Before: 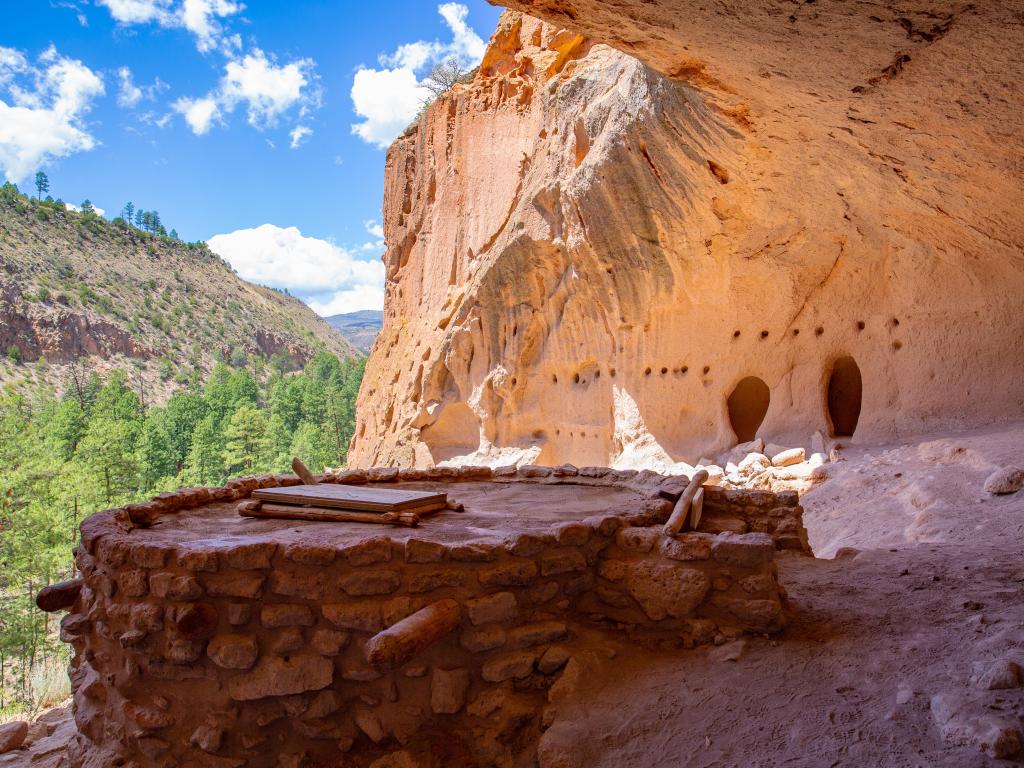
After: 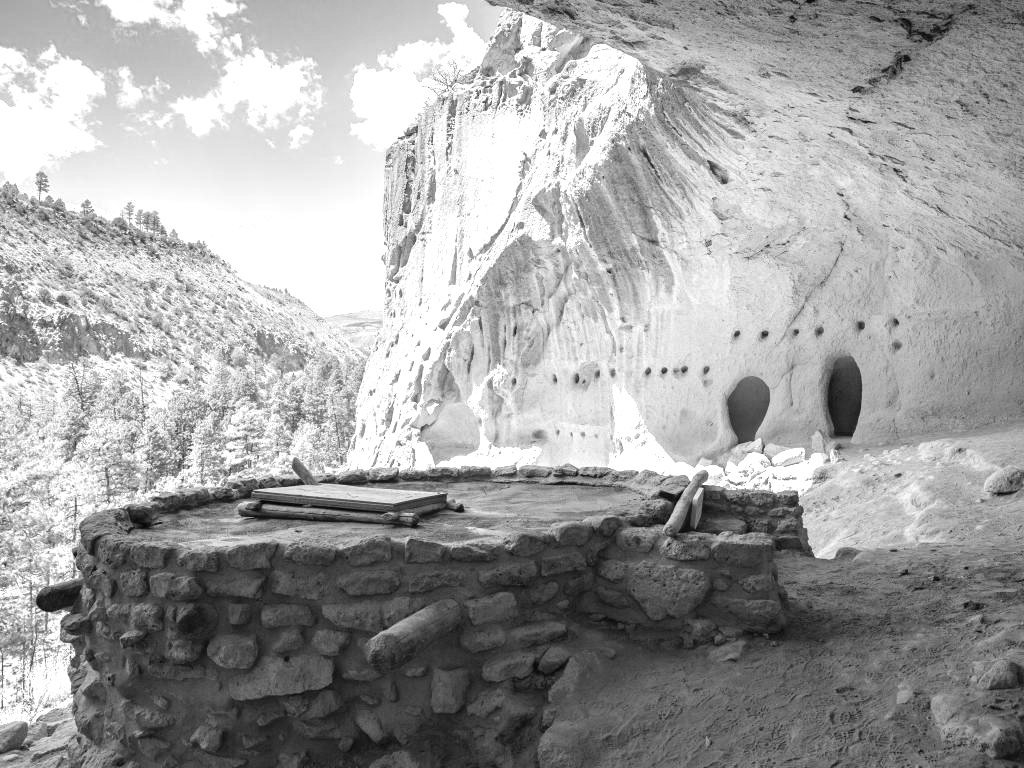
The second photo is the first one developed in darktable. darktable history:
monochrome: on, module defaults
exposure: black level correction 0, exposure 1.015 EV, compensate exposure bias true, compensate highlight preservation false
